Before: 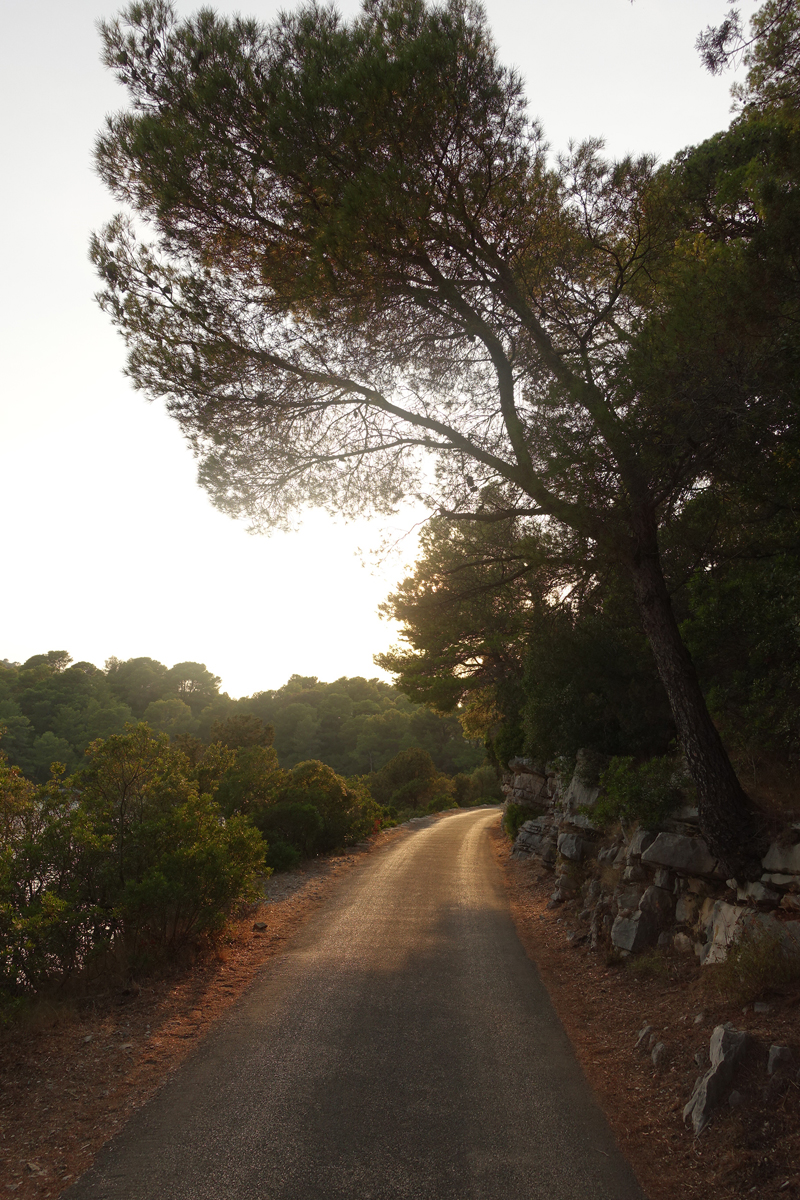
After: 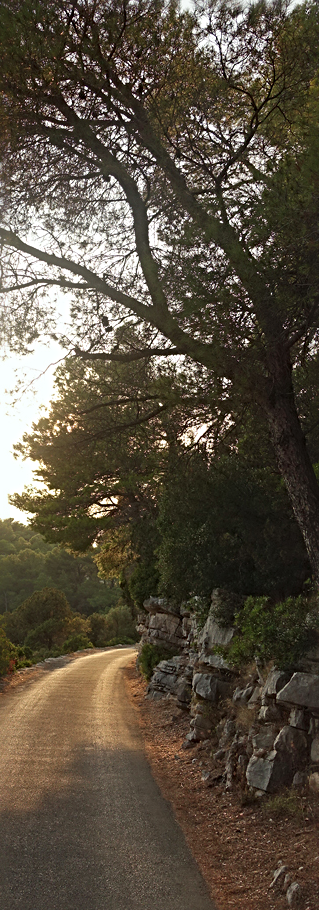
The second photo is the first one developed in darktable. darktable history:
crop: left 45.721%, top 13.393%, right 14.118%, bottom 10.01%
sharpen: radius 4
shadows and highlights: soften with gaussian
white balance: red 0.978, blue 0.999
